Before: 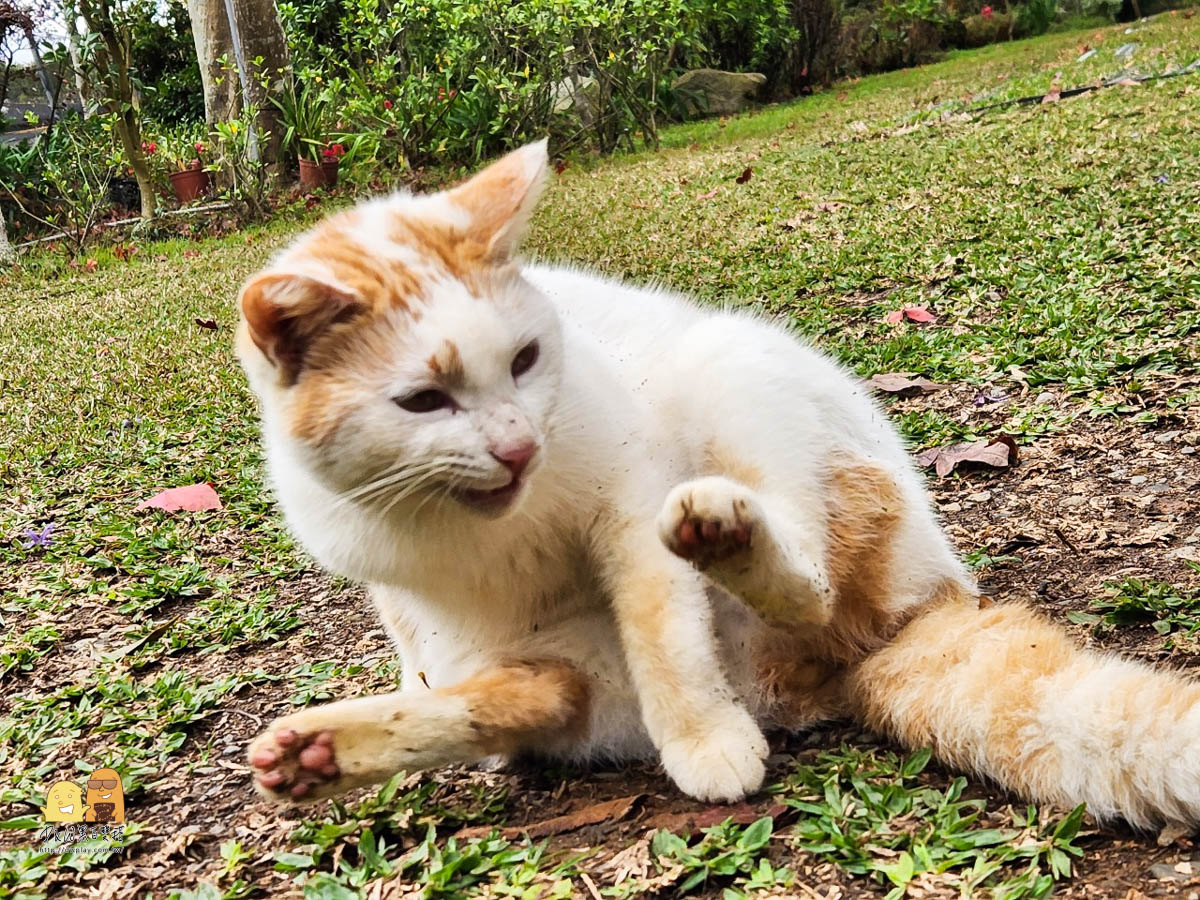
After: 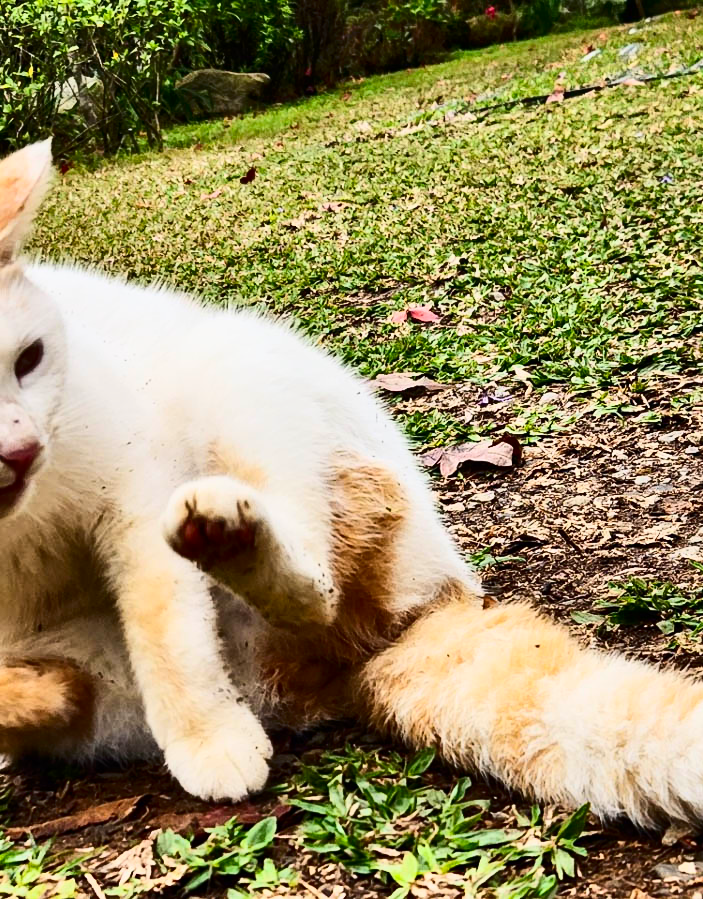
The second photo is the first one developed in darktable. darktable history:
contrast brightness saturation: contrast 0.4, brightness 0.05, saturation 0.25
crop: left 41.402%
exposure: exposure -0.293 EV, compensate highlight preservation false
